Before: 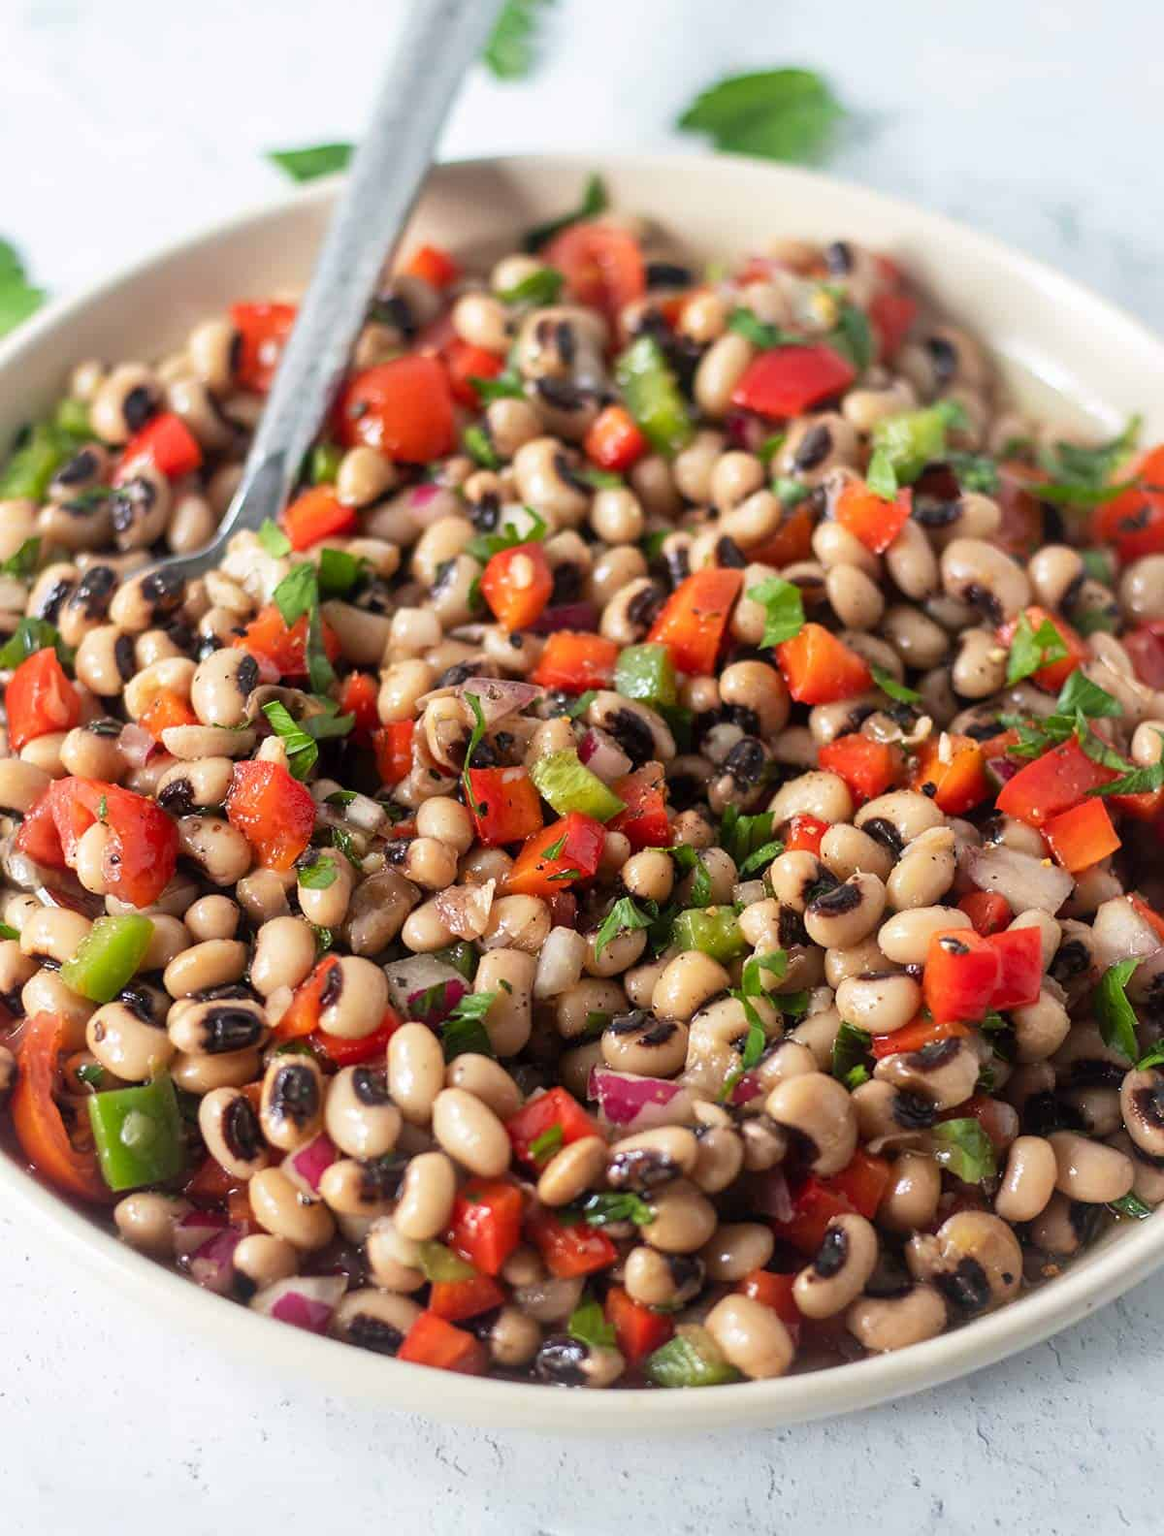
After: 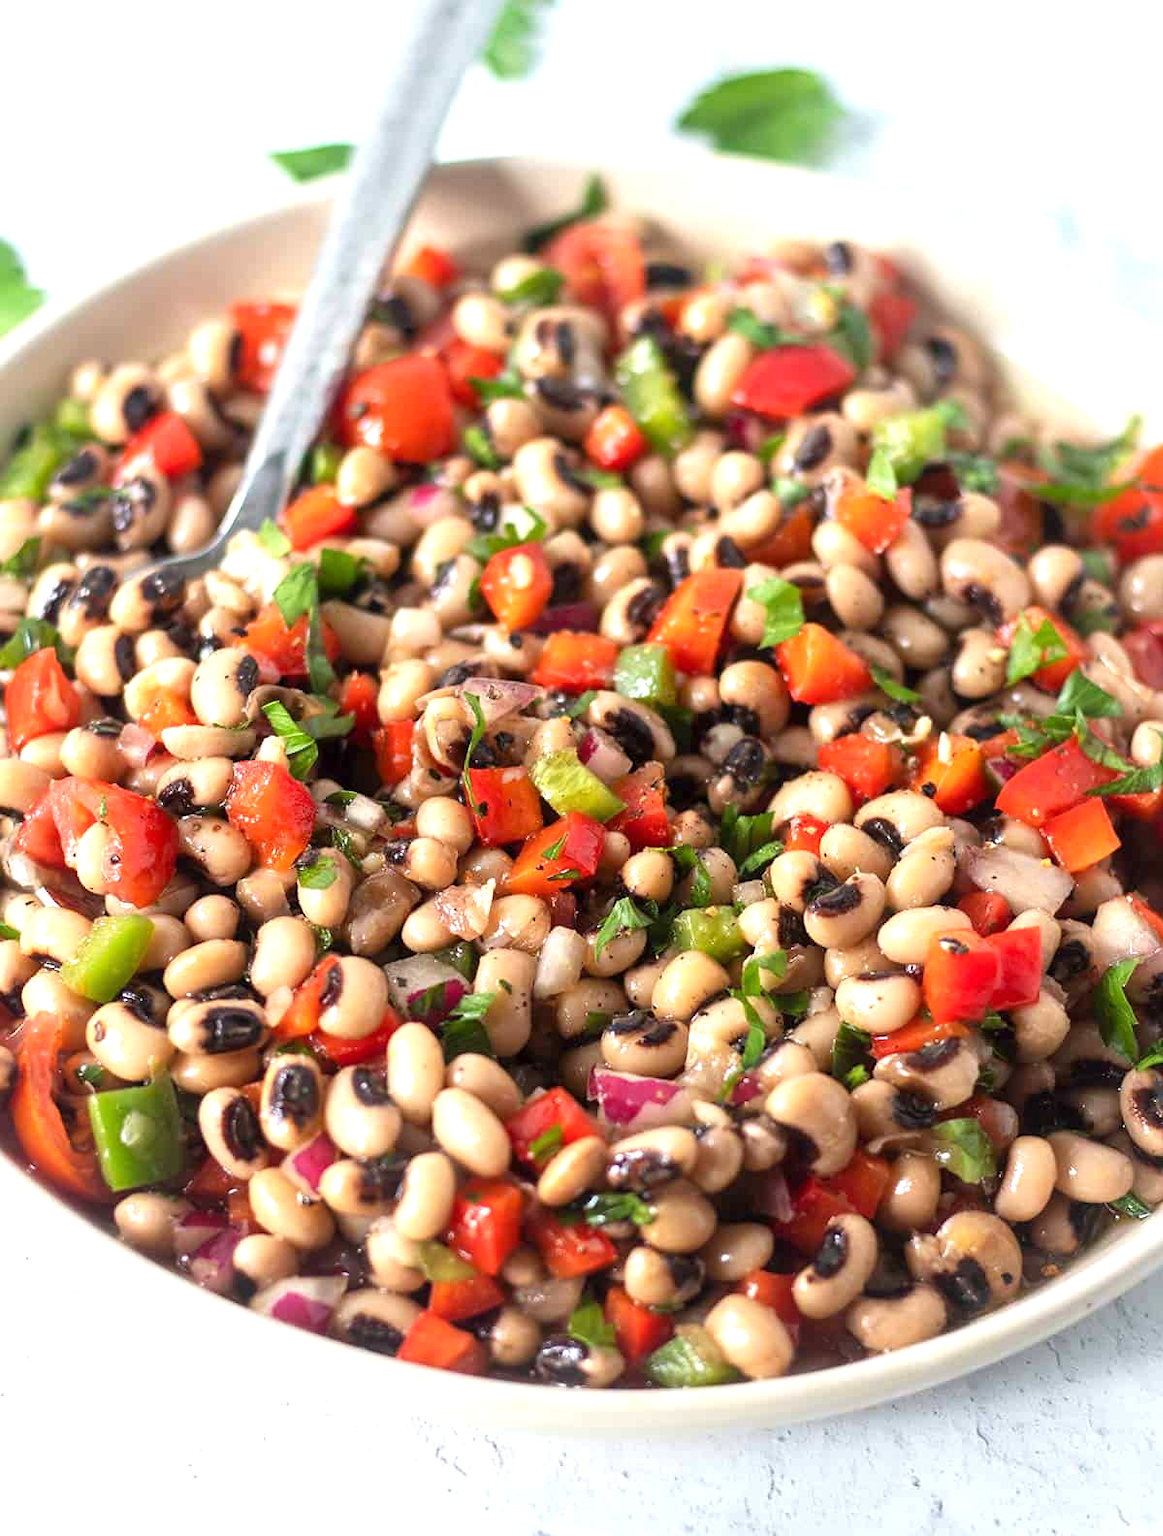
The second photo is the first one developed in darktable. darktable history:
exposure: exposure 0.569 EV, compensate exposure bias true, compensate highlight preservation false
